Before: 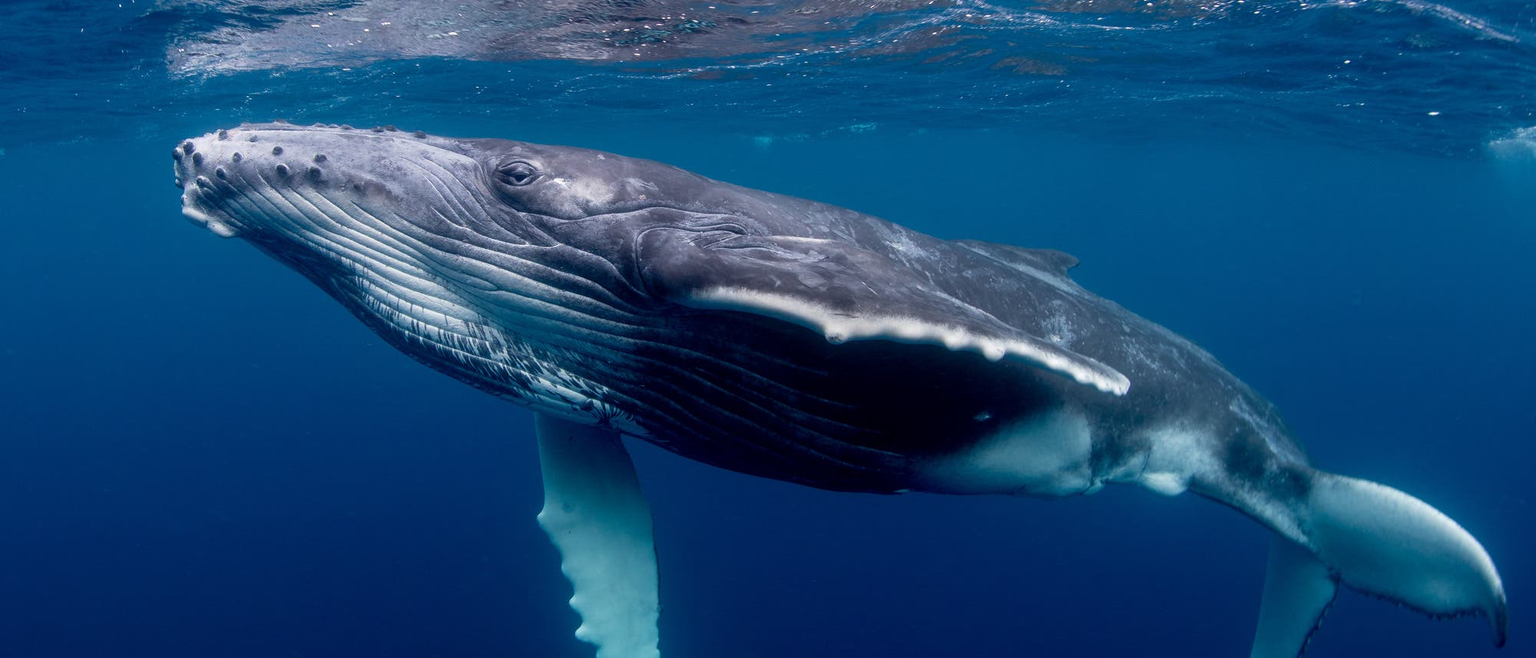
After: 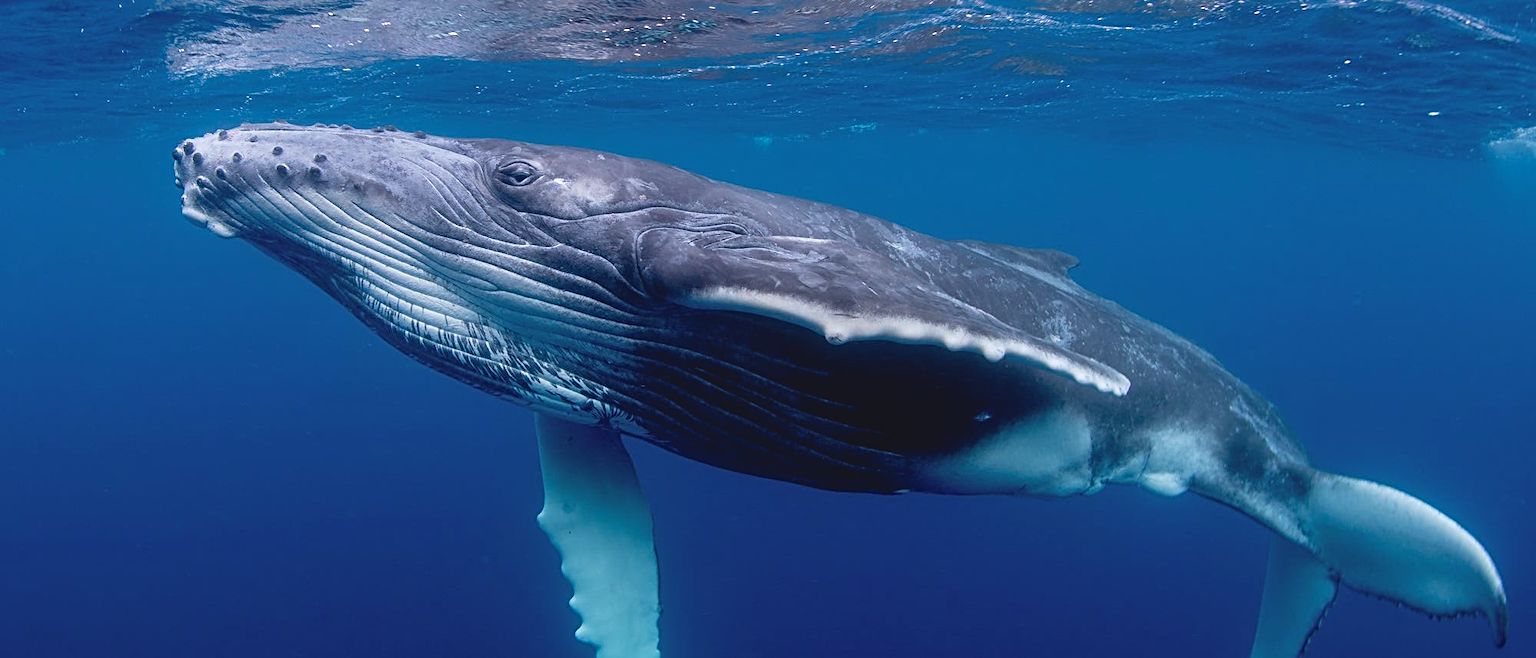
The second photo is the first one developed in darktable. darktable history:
sharpen: radius 3.119
white balance: red 0.974, blue 1.044
contrast brightness saturation: contrast -0.1, brightness 0.05, saturation 0.08
